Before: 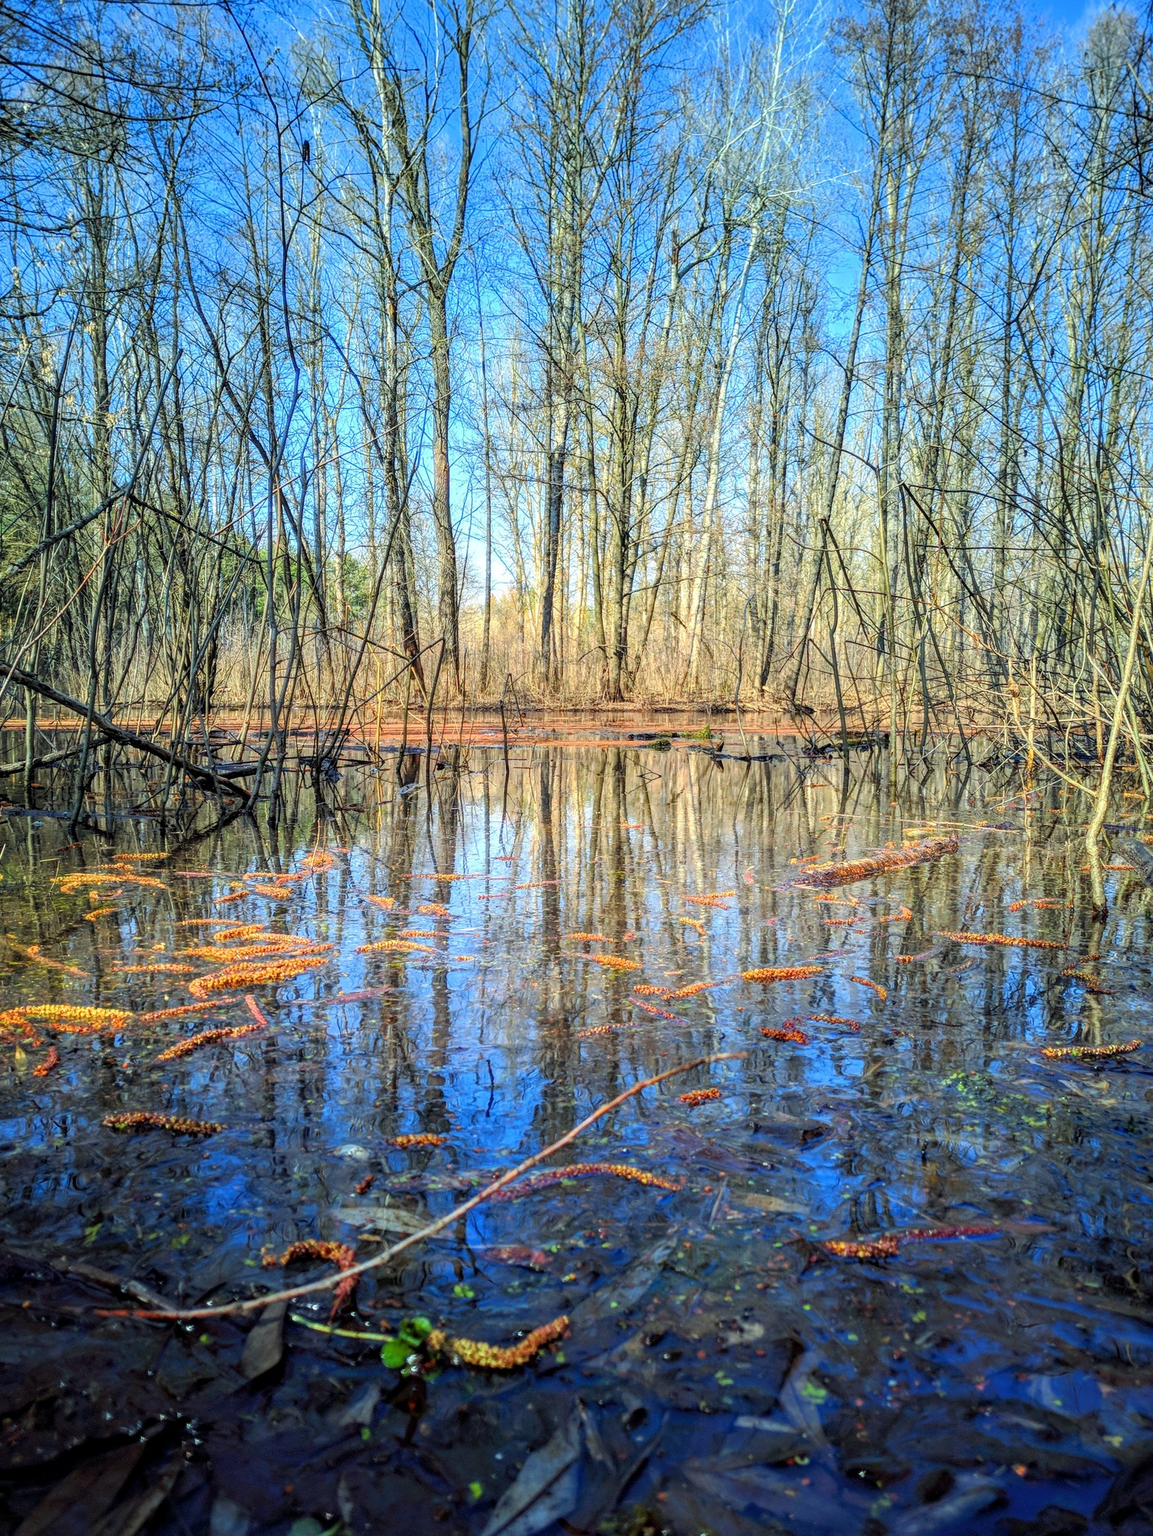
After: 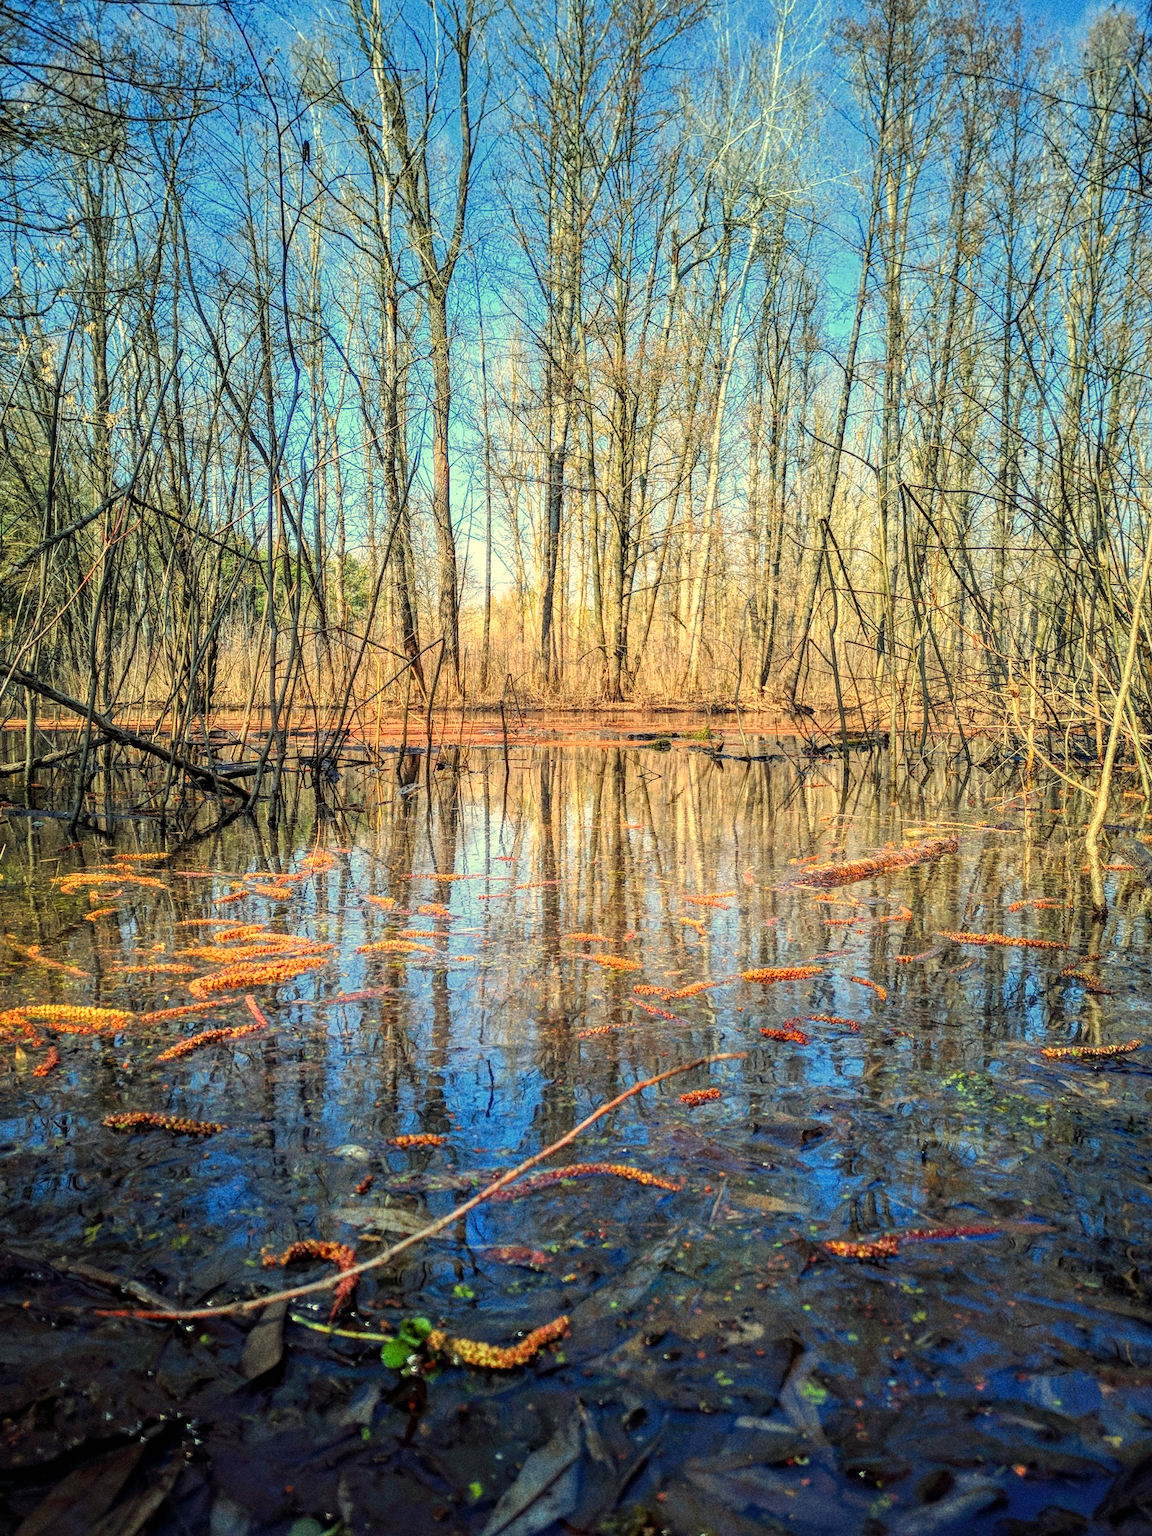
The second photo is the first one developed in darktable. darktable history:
grain: coarseness 11.82 ISO, strength 36.67%, mid-tones bias 74.17%
white balance: red 1.123, blue 0.83
